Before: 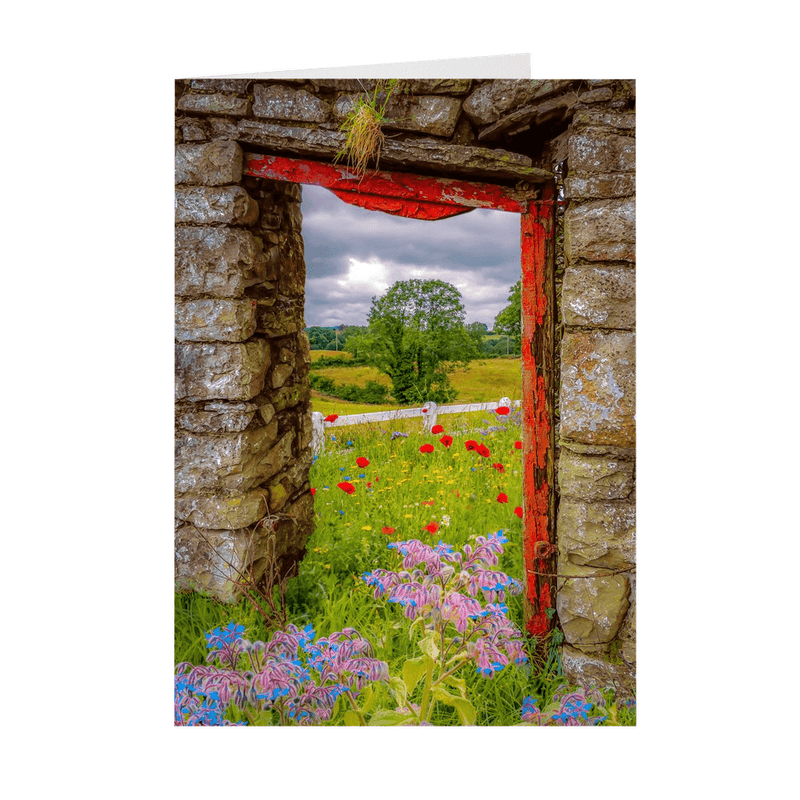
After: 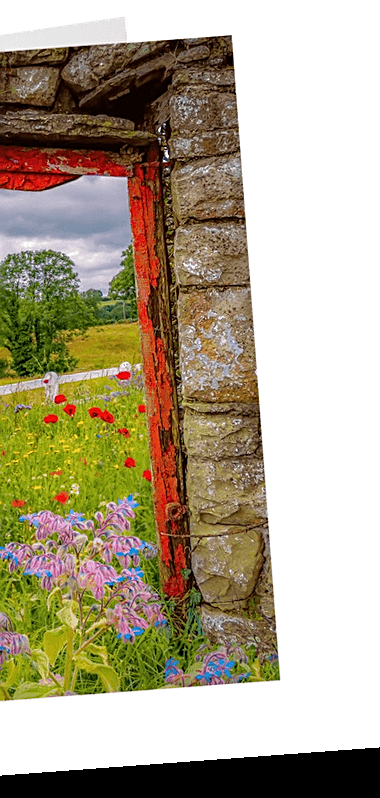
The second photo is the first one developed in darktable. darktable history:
rotate and perspective: rotation -4.25°, automatic cropping off
crop: left 47.628%, top 6.643%, right 7.874%
sharpen: on, module defaults
